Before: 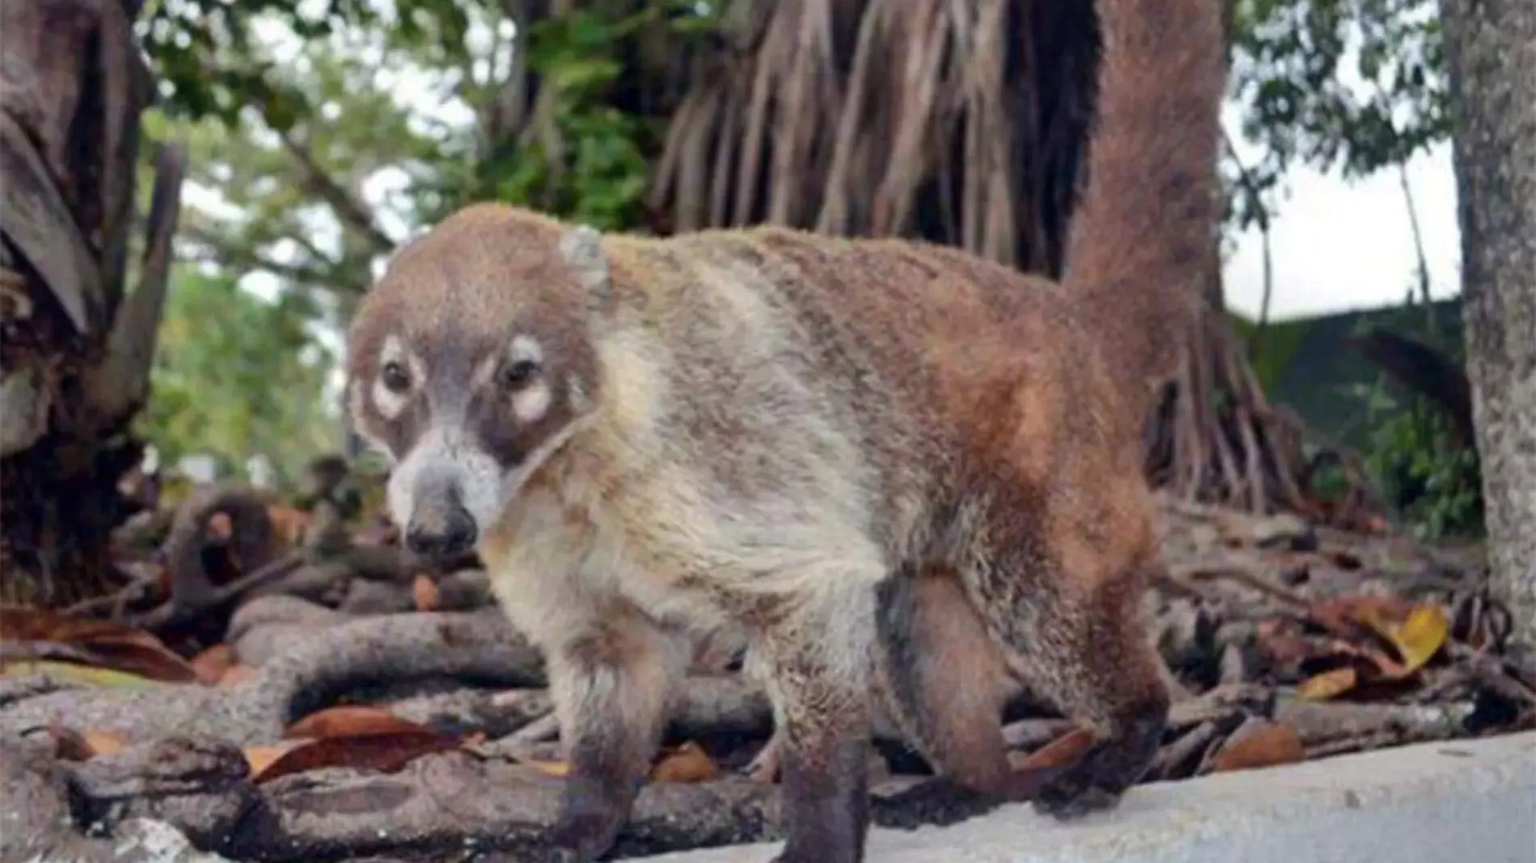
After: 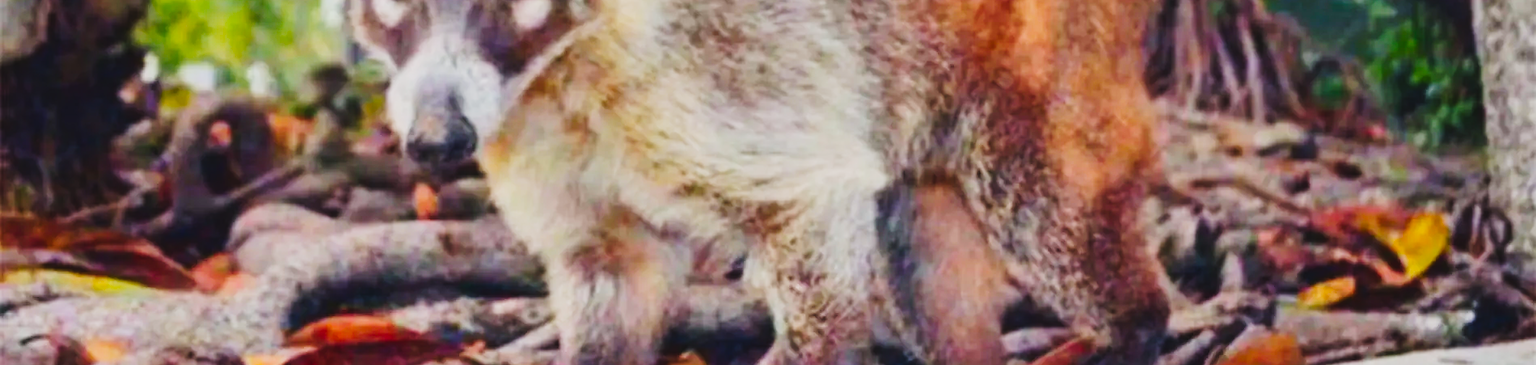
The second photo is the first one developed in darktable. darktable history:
tone curve: curves: ch0 [(0, 0.021) (0.104, 0.093) (0.236, 0.234) (0.456, 0.566) (0.647, 0.78) (0.864, 0.9) (1, 0.932)]; ch1 [(0, 0) (0.353, 0.344) (0.43, 0.401) (0.479, 0.476) (0.502, 0.504) (0.544, 0.534) (0.566, 0.566) (0.612, 0.621) (0.657, 0.679) (1, 1)]; ch2 [(0, 0) (0.34, 0.314) (0.434, 0.43) (0.5, 0.498) (0.528, 0.536) (0.56, 0.576) (0.595, 0.638) (0.644, 0.729) (1, 1)], preserve colors none
crop: top 45.5%, bottom 12.132%
shadows and highlights: radius 107.66, shadows 23.9, highlights -58.91, low approximation 0.01, soften with gaussian
color balance rgb: global offset › luminance 0.711%, shadows fall-off 299.88%, white fulcrum 1.99 EV, highlights fall-off 299.52%, perceptual saturation grading › global saturation 25.822%, perceptual saturation grading › highlights -50.133%, perceptual saturation grading › shadows 30.759%, mask middle-gray fulcrum 99.361%, global vibrance 20%, contrast gray fulcrum 38.408%
